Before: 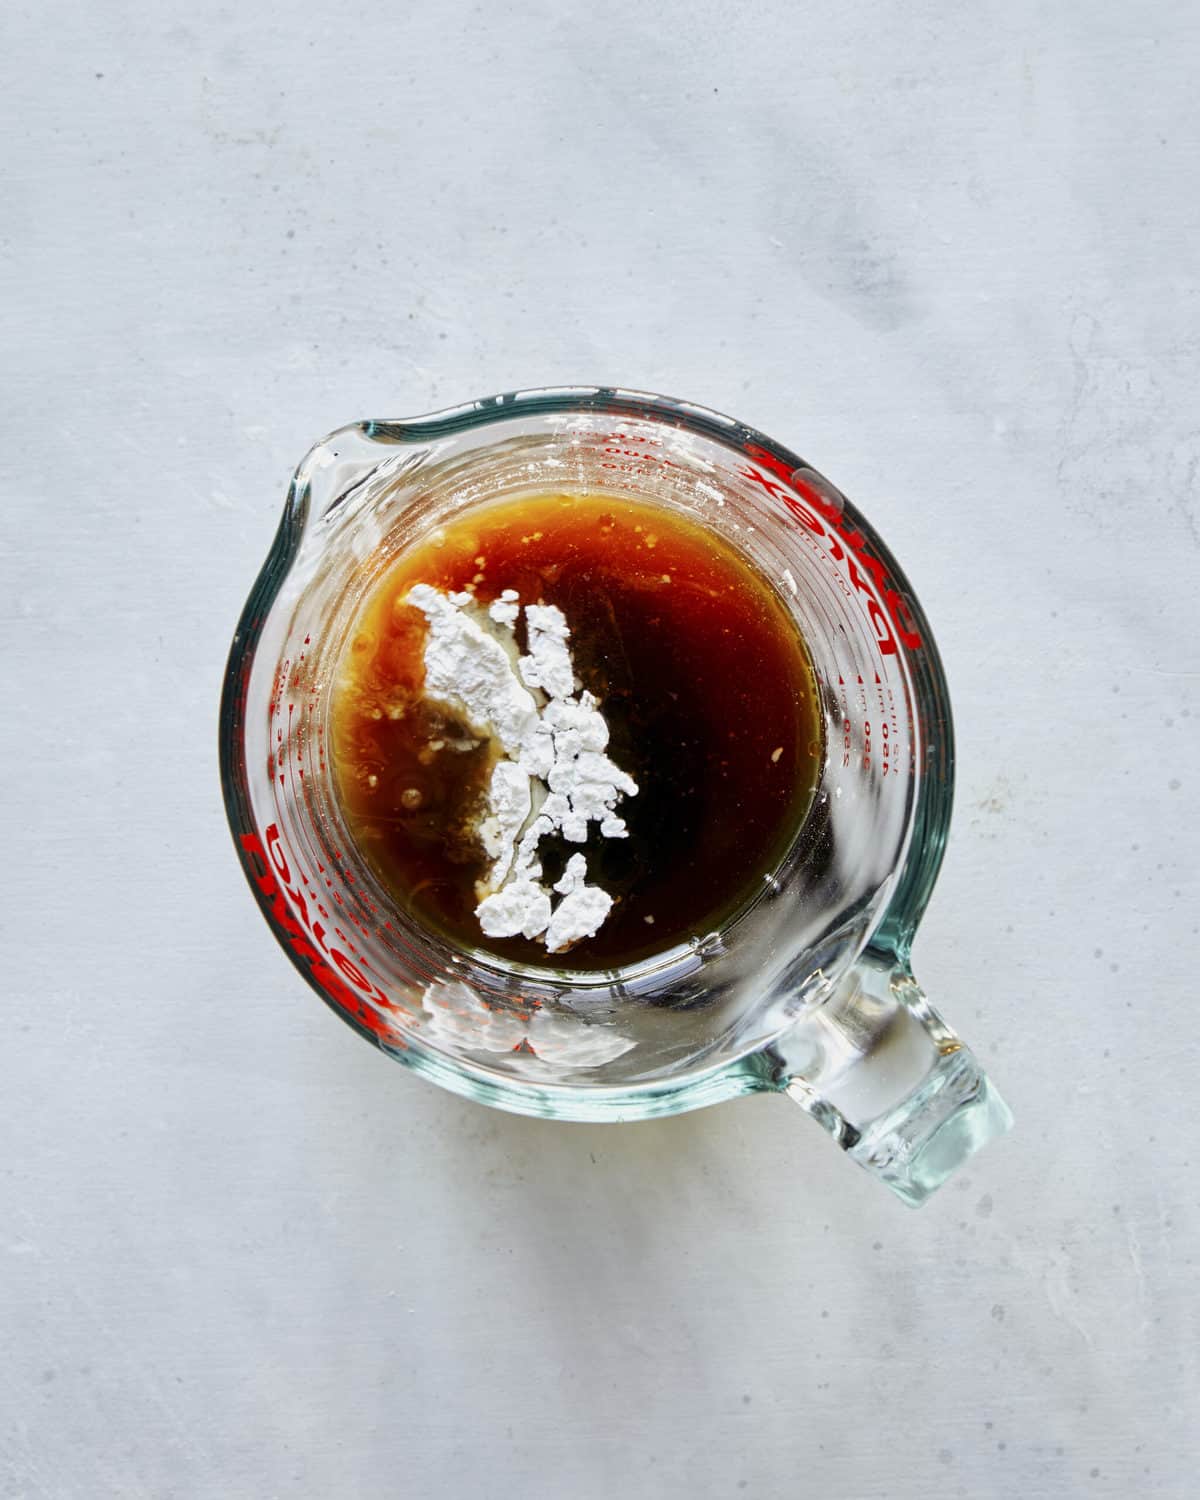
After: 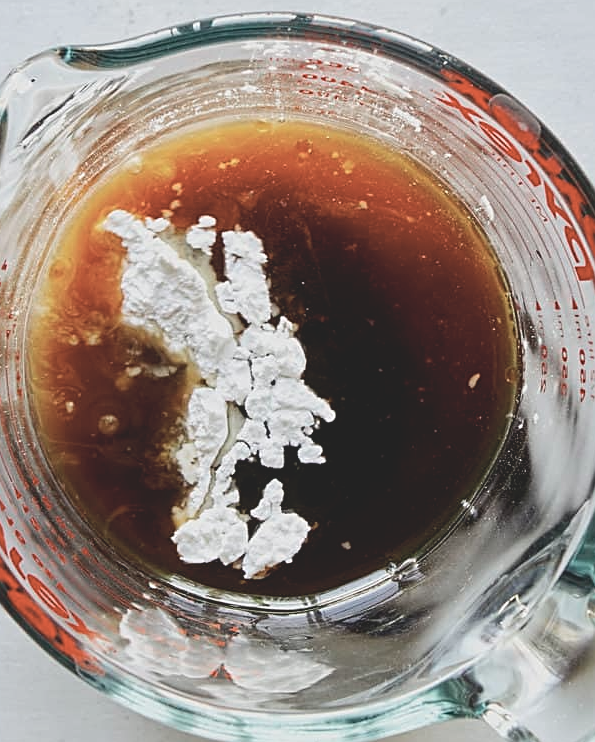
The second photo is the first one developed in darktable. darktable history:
tone equalizer: -8 EV -0.44 EV, -7 EV -0.381 EV, -6 EV -0.354 EV, -5 EV -0.201 EV, -3 EV 0.202 EV, -2 EV 0.338 EV, -1 EV 0.372 EV, +0 EV 0.427 EV, edges refinement/feathering 500, mask exposure compensation -1.57 EV, preserve details no
crop: left 25.32%, top 24.954%, right 25.076%, bottom 25.515%
contrast brightness saturation: contrast -0.261, saturation -0.422
sharpen: on, module defaults
